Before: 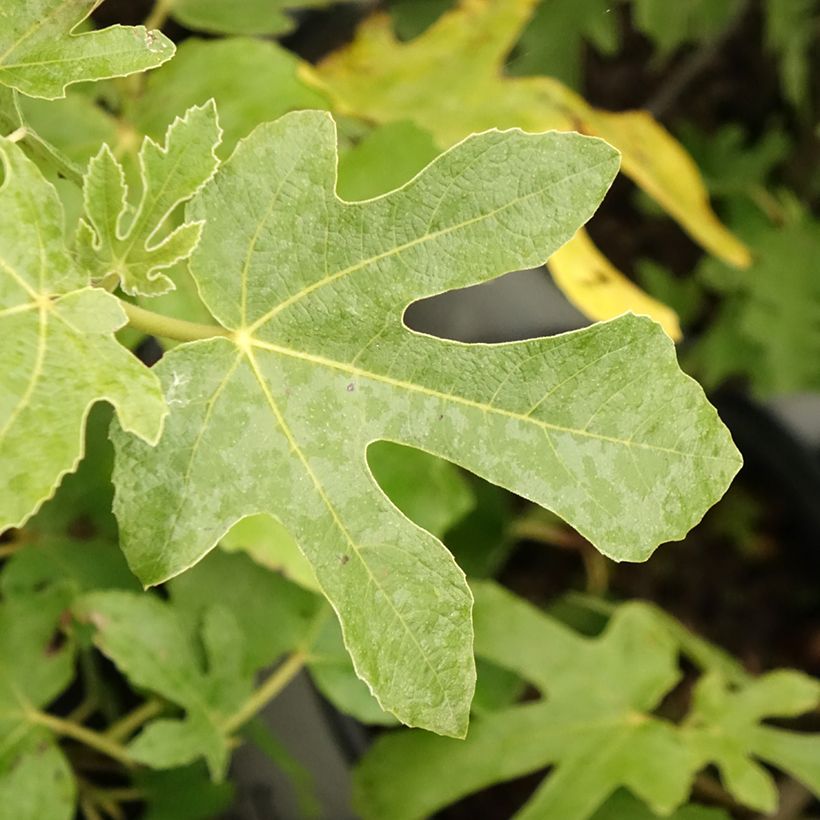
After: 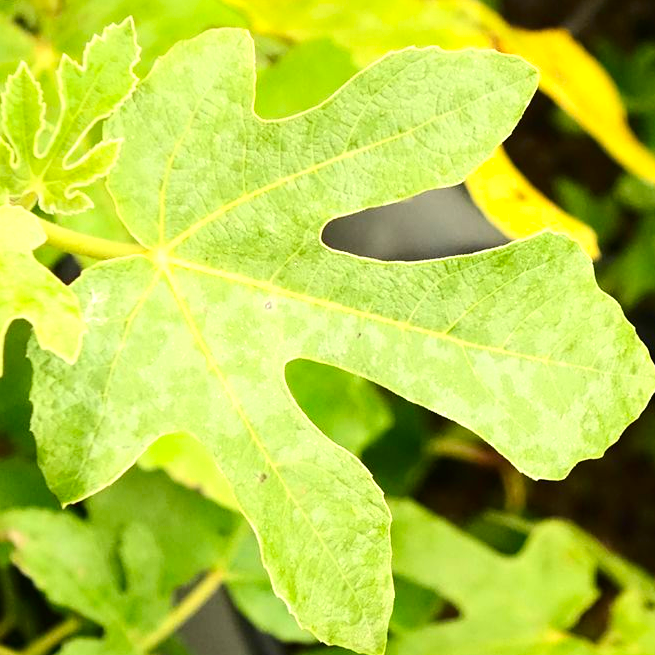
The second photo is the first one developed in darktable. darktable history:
crop and rotate: left 10.071%, top 10.071%, right 10.02%, bottom 10.02%
exposure: black level correction 0, exposure 0.7 EV, compensate exposure bias true, compensate highlight preservation false
contrast brightness saturation: contrast 0.18, saturation 0.3
